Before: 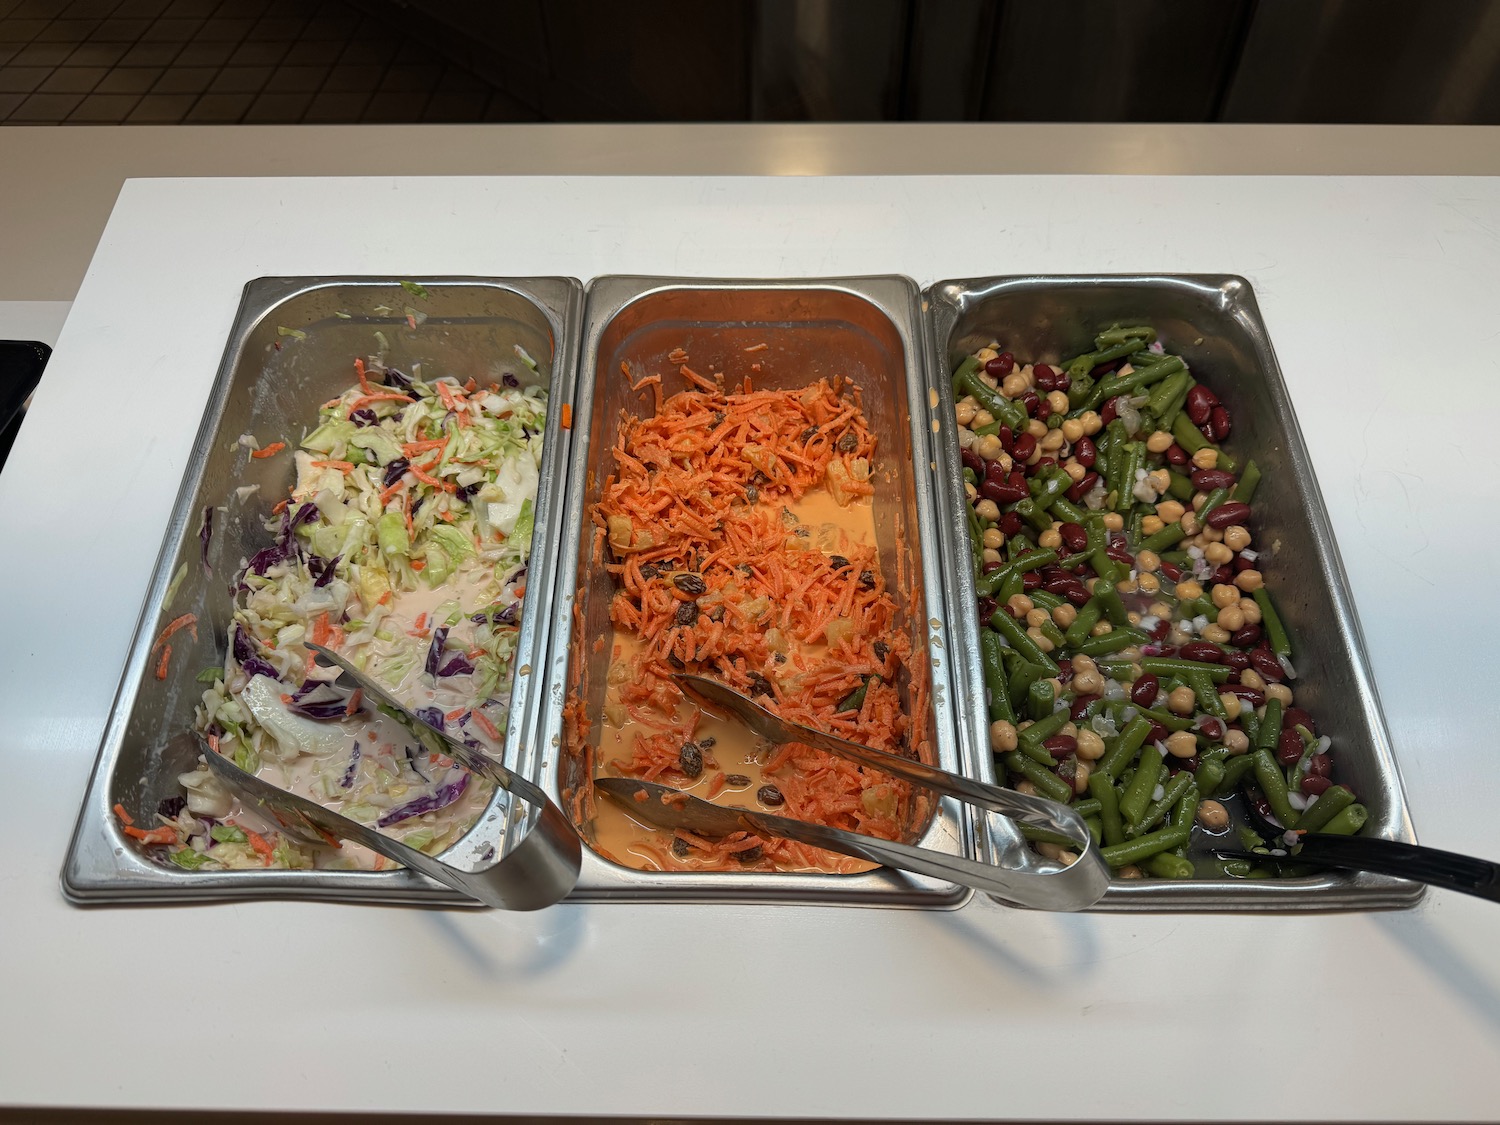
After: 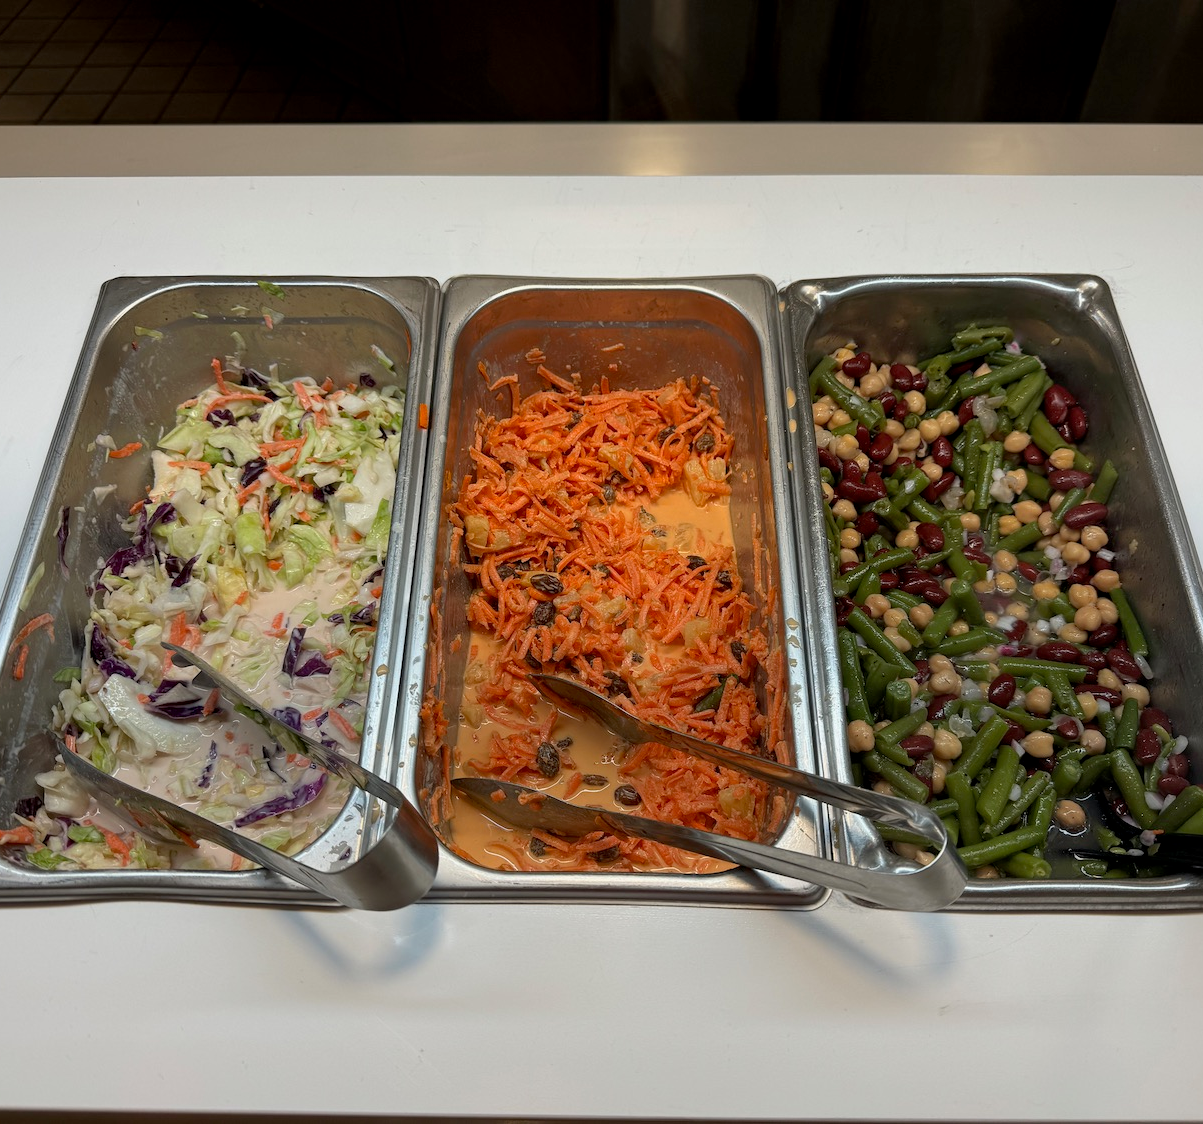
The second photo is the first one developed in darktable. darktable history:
crop and rotate: left 9.597%, right 10.195%
exposure: compensate exposure bias true, compensate highlight preservation false
